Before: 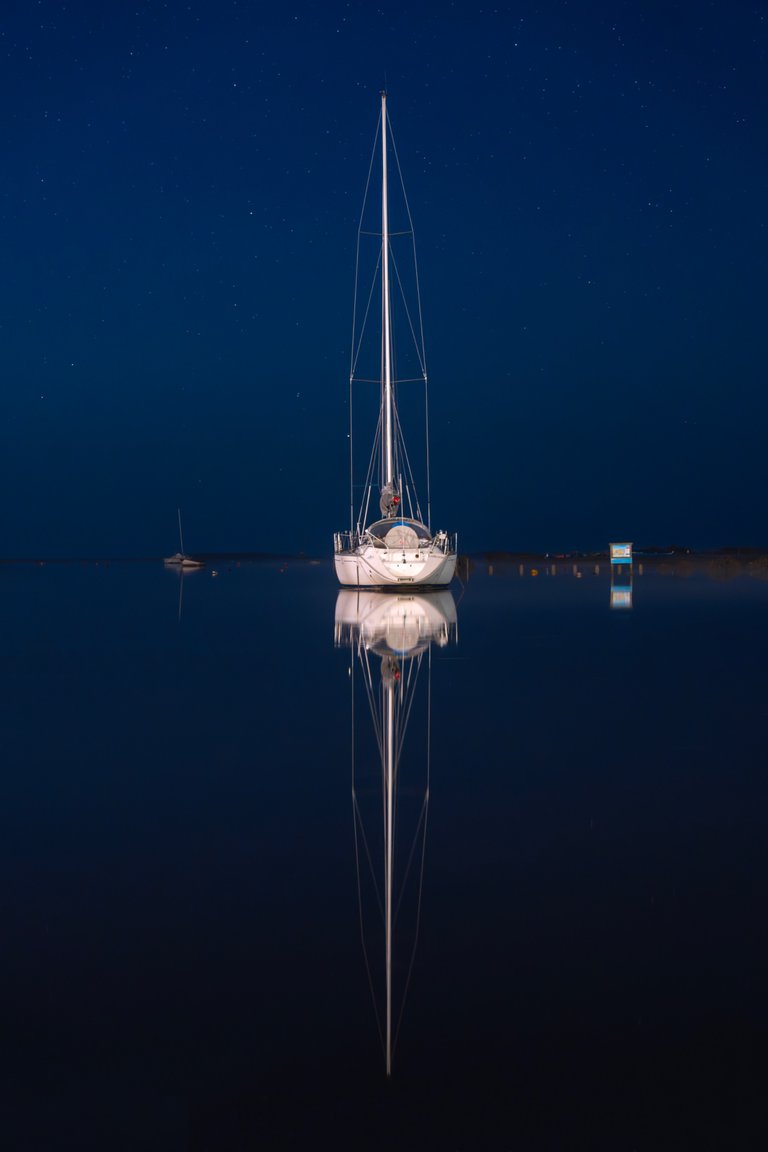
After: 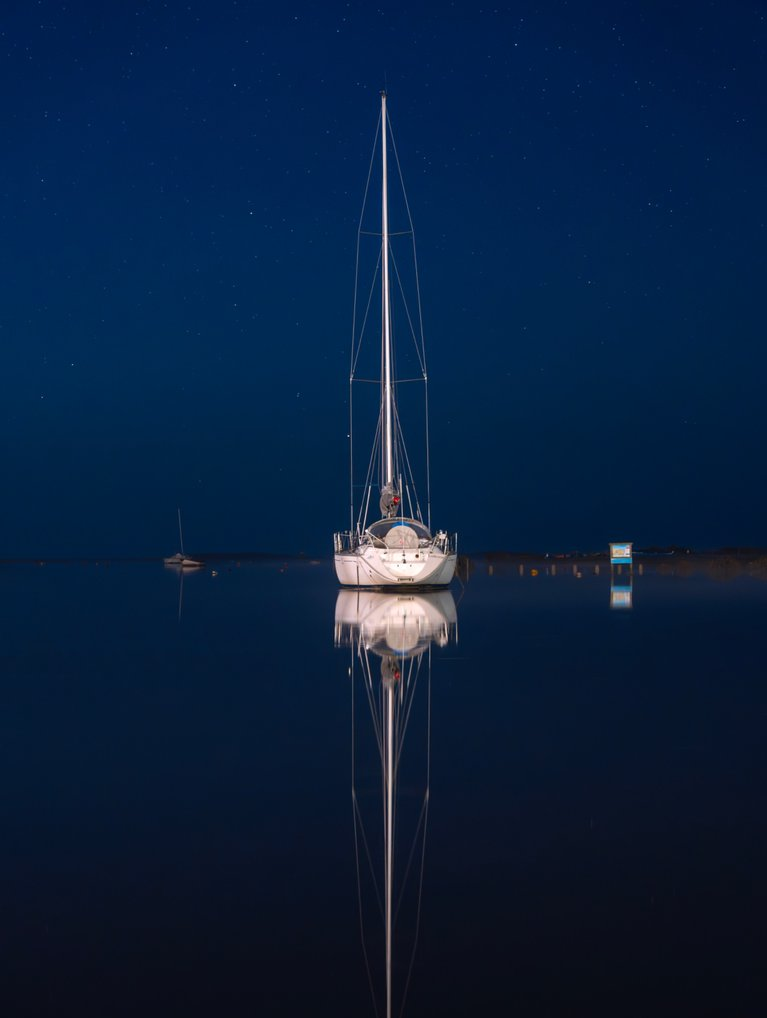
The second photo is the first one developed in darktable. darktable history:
crop and rotate: top 0%, bottom 11.59%
